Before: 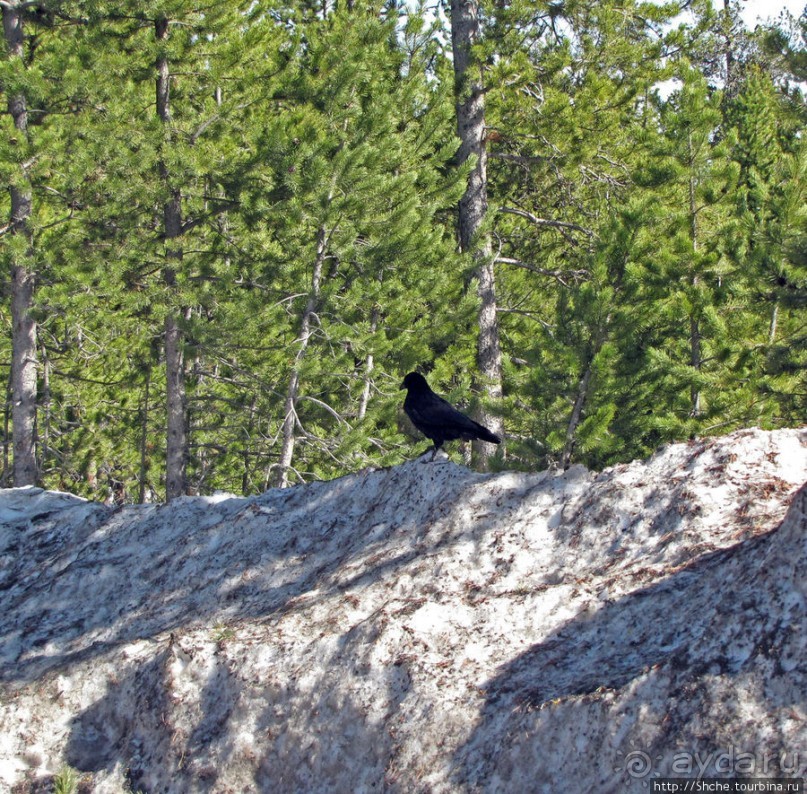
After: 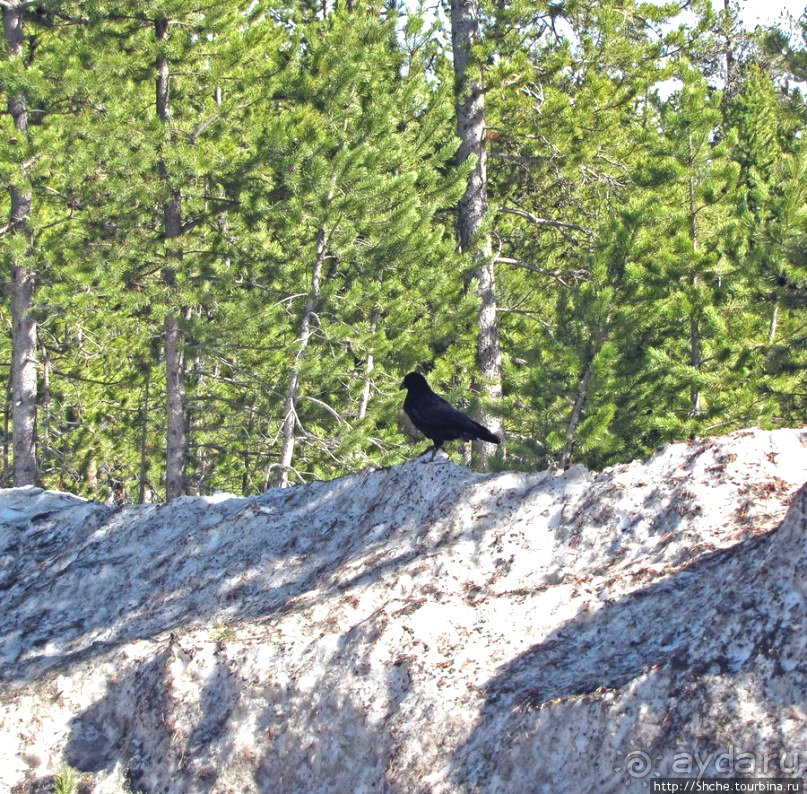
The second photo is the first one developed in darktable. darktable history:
tone equalizer: on, module defaults
exposure: black level correction -0.005, exposure 0.621 EV, compensate highlight preservation false
